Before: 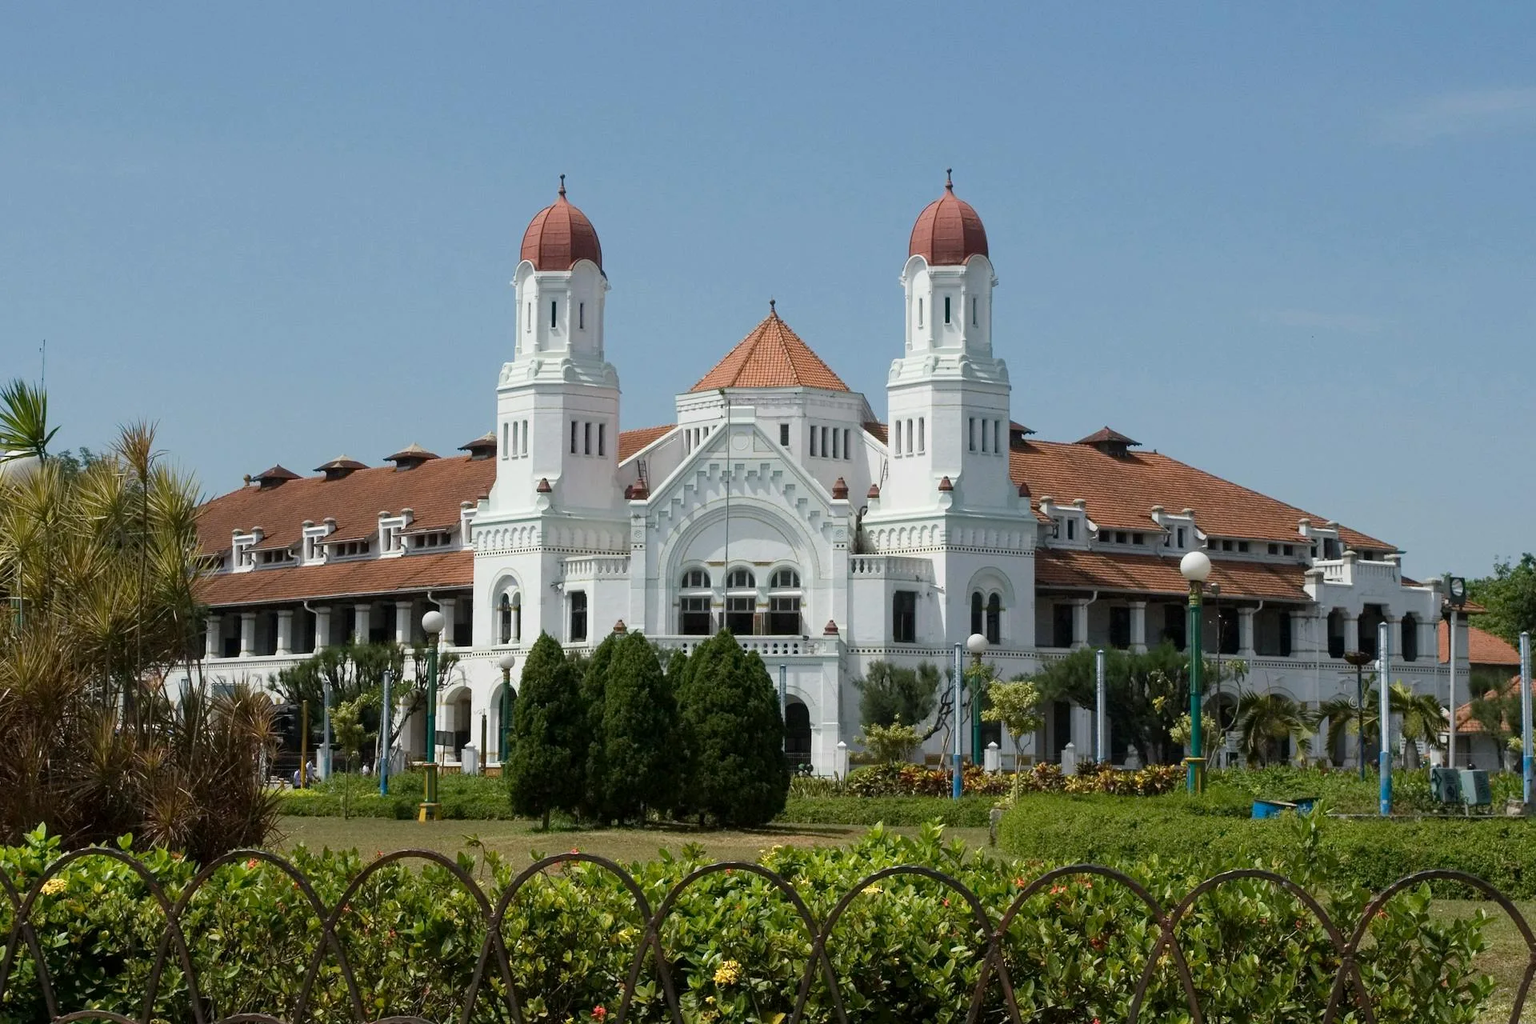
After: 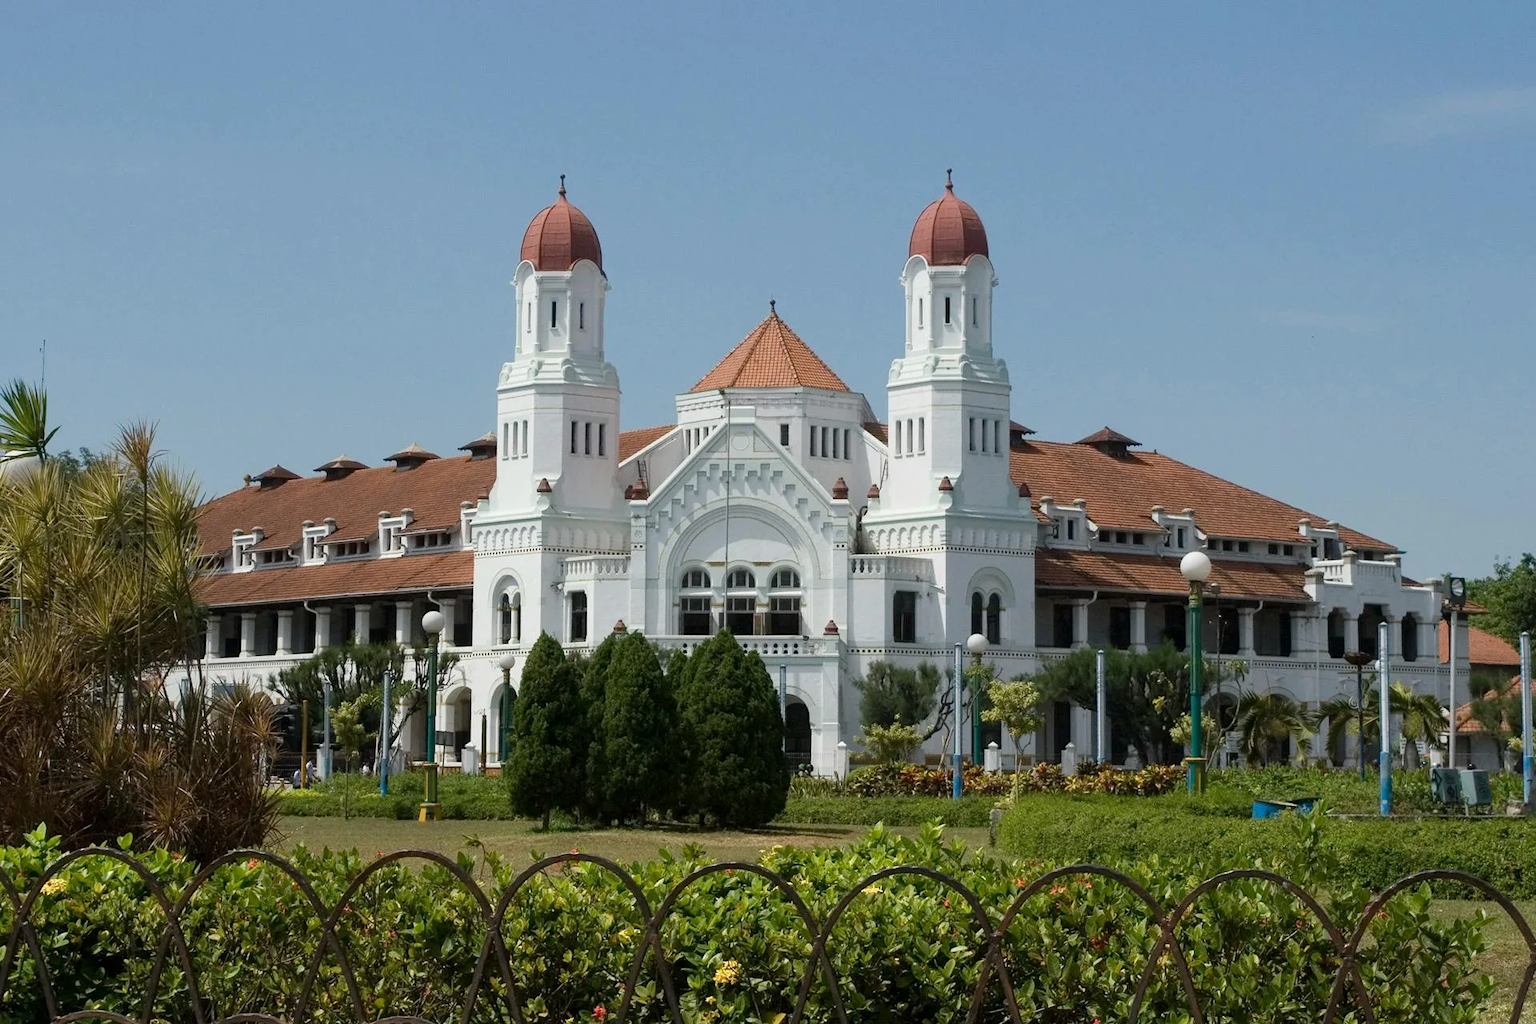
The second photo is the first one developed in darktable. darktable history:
levels: mode automatic, levels [0.044, 0.416, 0.908]
